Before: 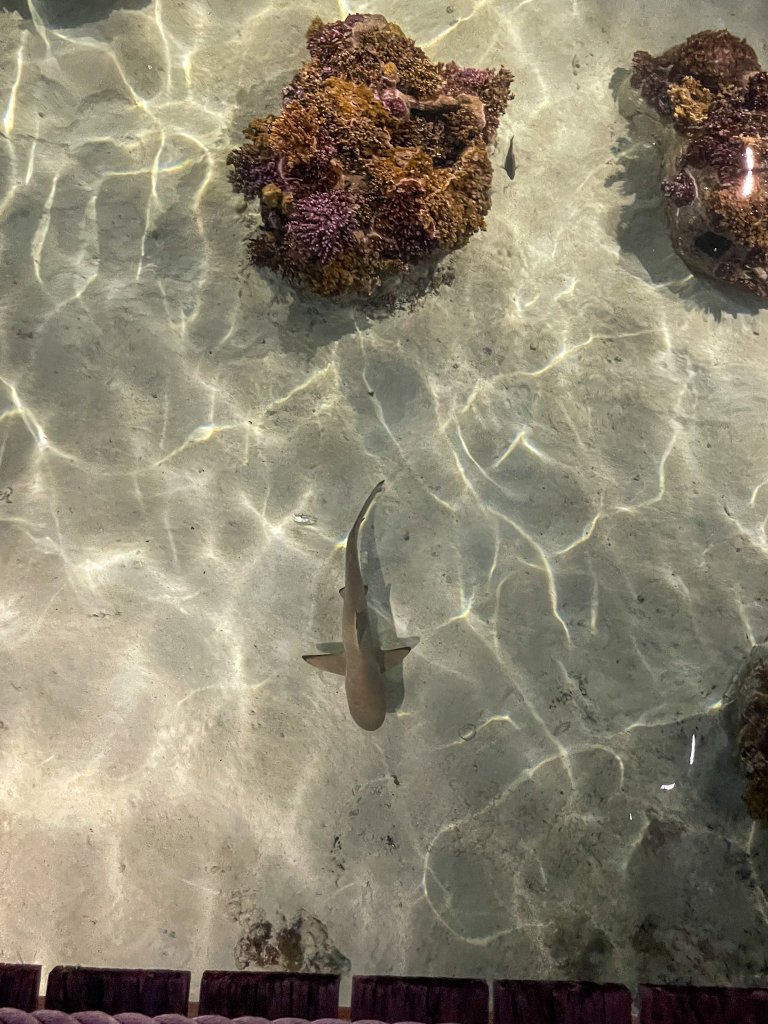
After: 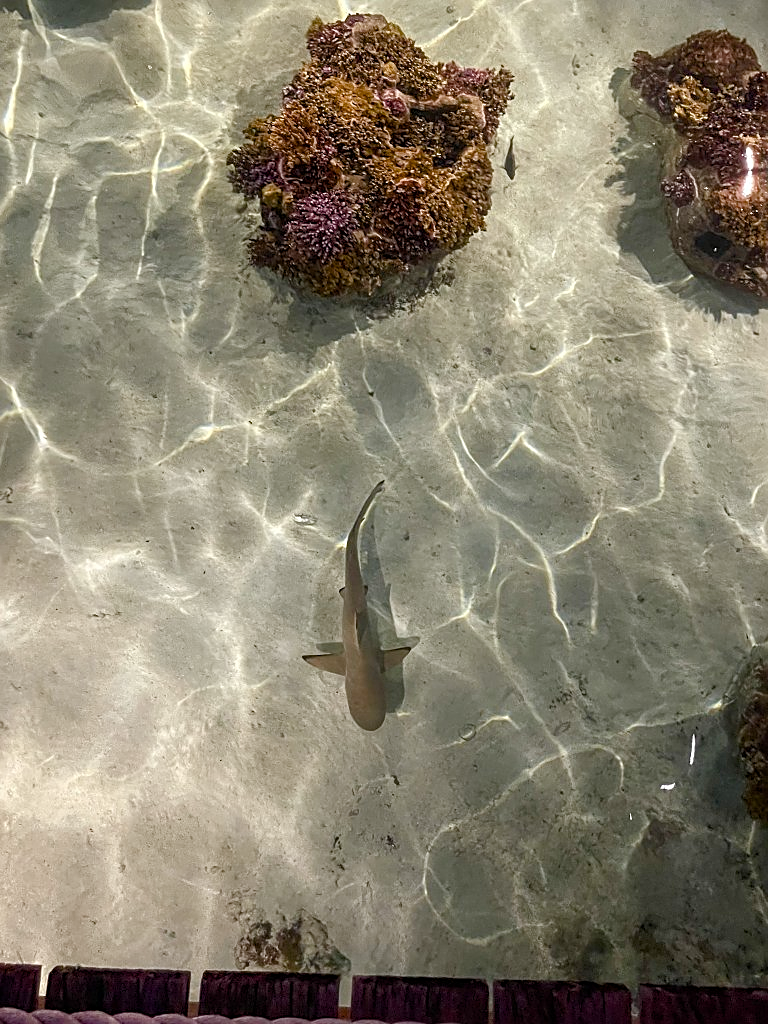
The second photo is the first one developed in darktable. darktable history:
color balance rgb: power › hue 73.7°, global offset › hue 169.13°, perceptual saturation grading › global saturation 20%, perceptual saturation grading › highlights -50.442%, perceptual saturation grading › shadows 30.092%, global vibrance 9.631%
base curve: preserve colors none
sharpen: on, module defaults
